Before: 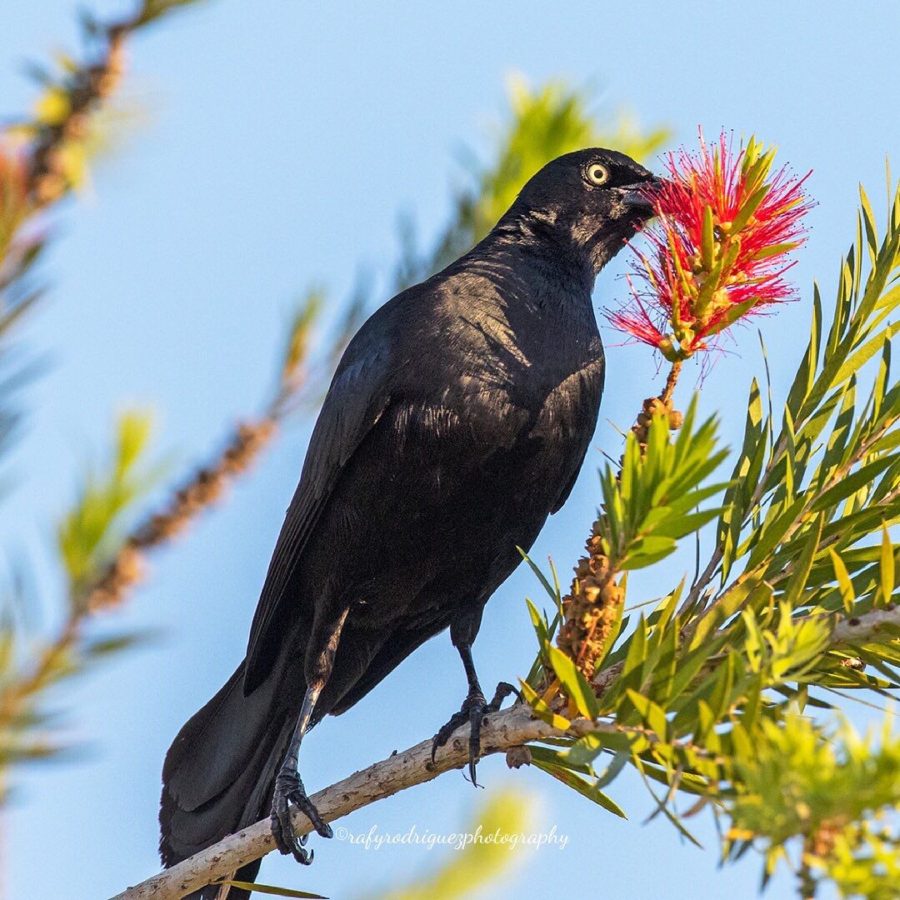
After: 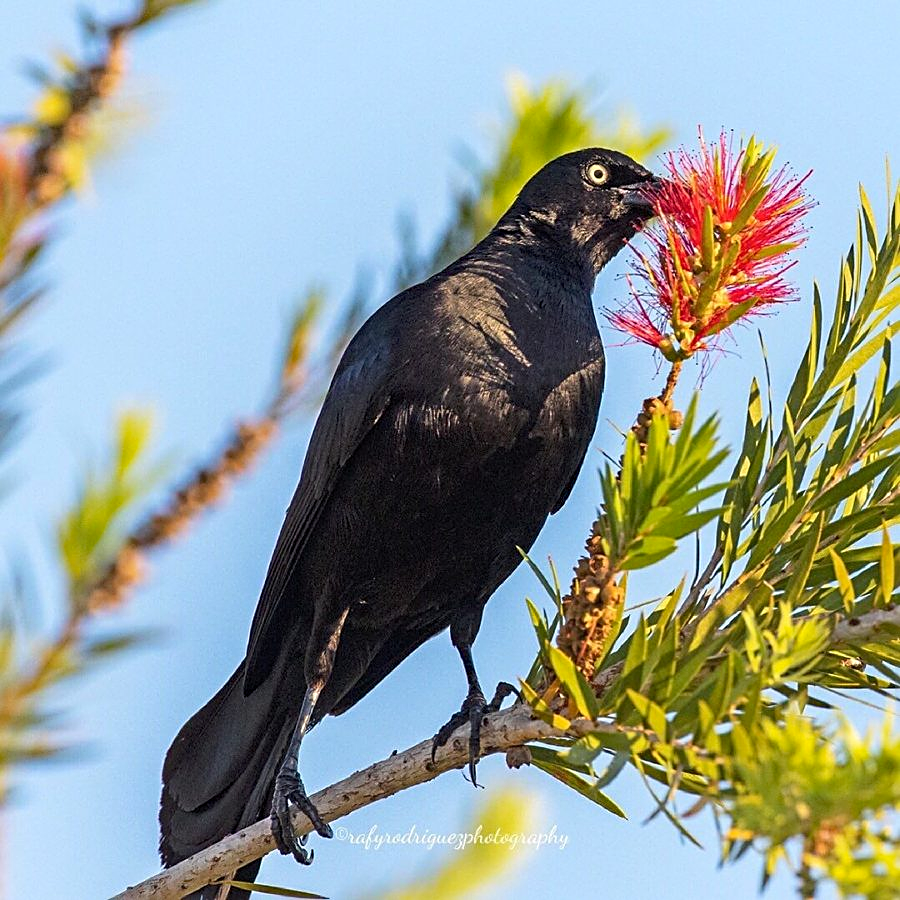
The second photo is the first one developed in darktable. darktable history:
shadows and highlights: radius 95.87, shadows -15.98, white point adjustment 0.169, highlights 31.46, compress 48.41%, soften with gaussian
sharpen: on, module defaults
haze removal: compatibility mode true, adaptive false
